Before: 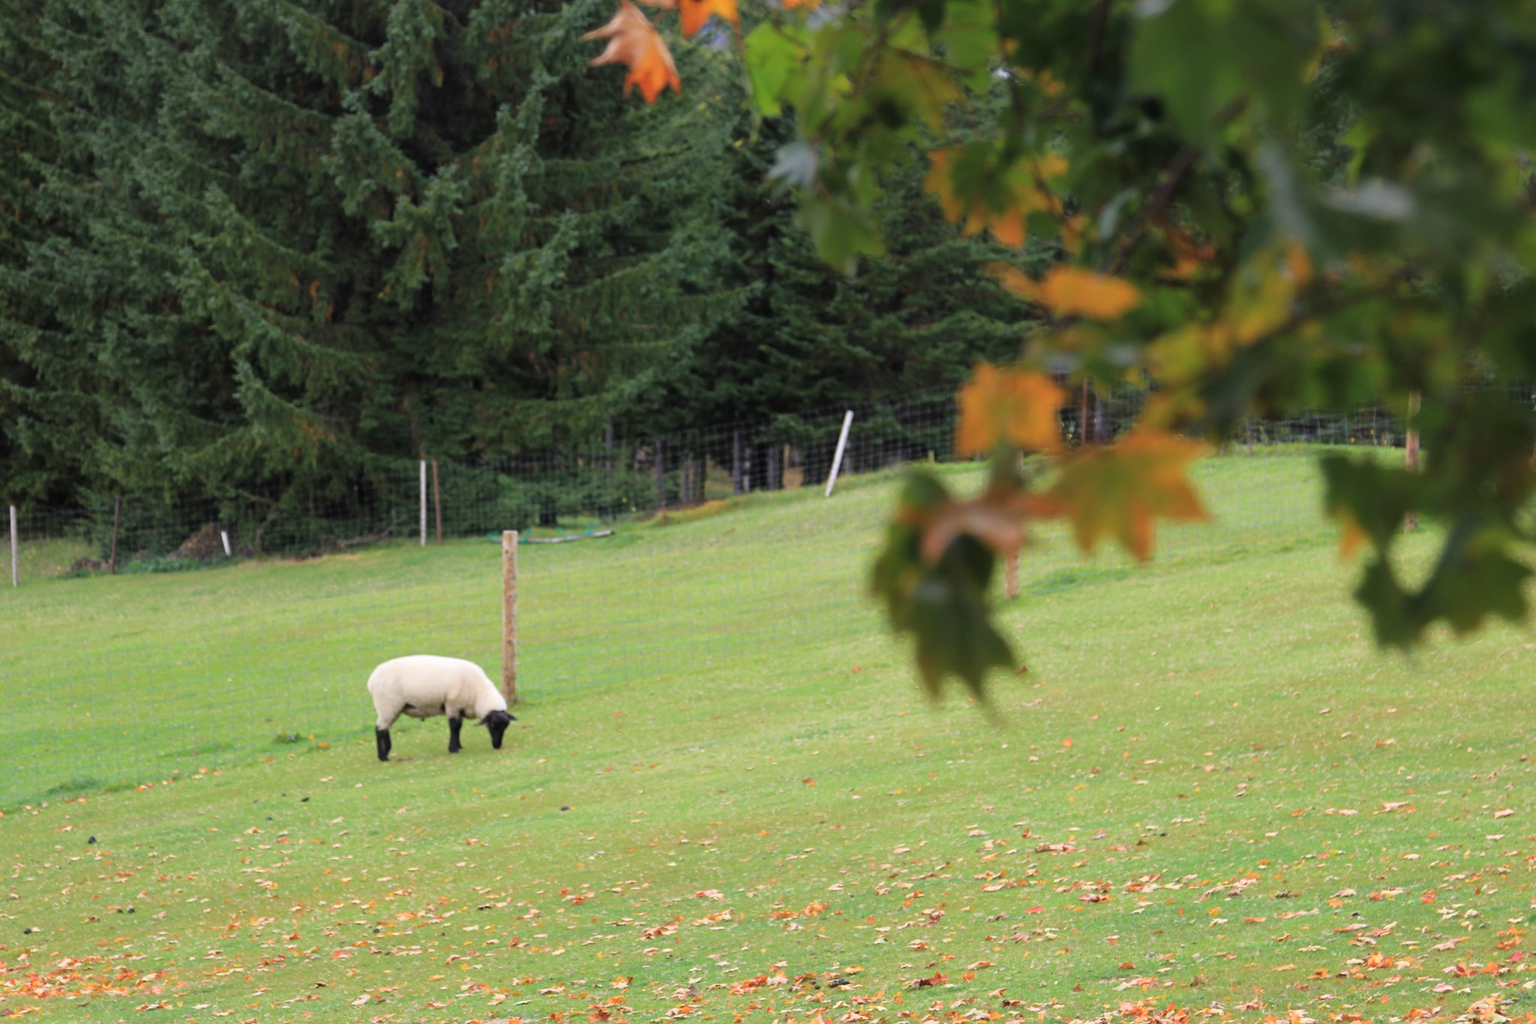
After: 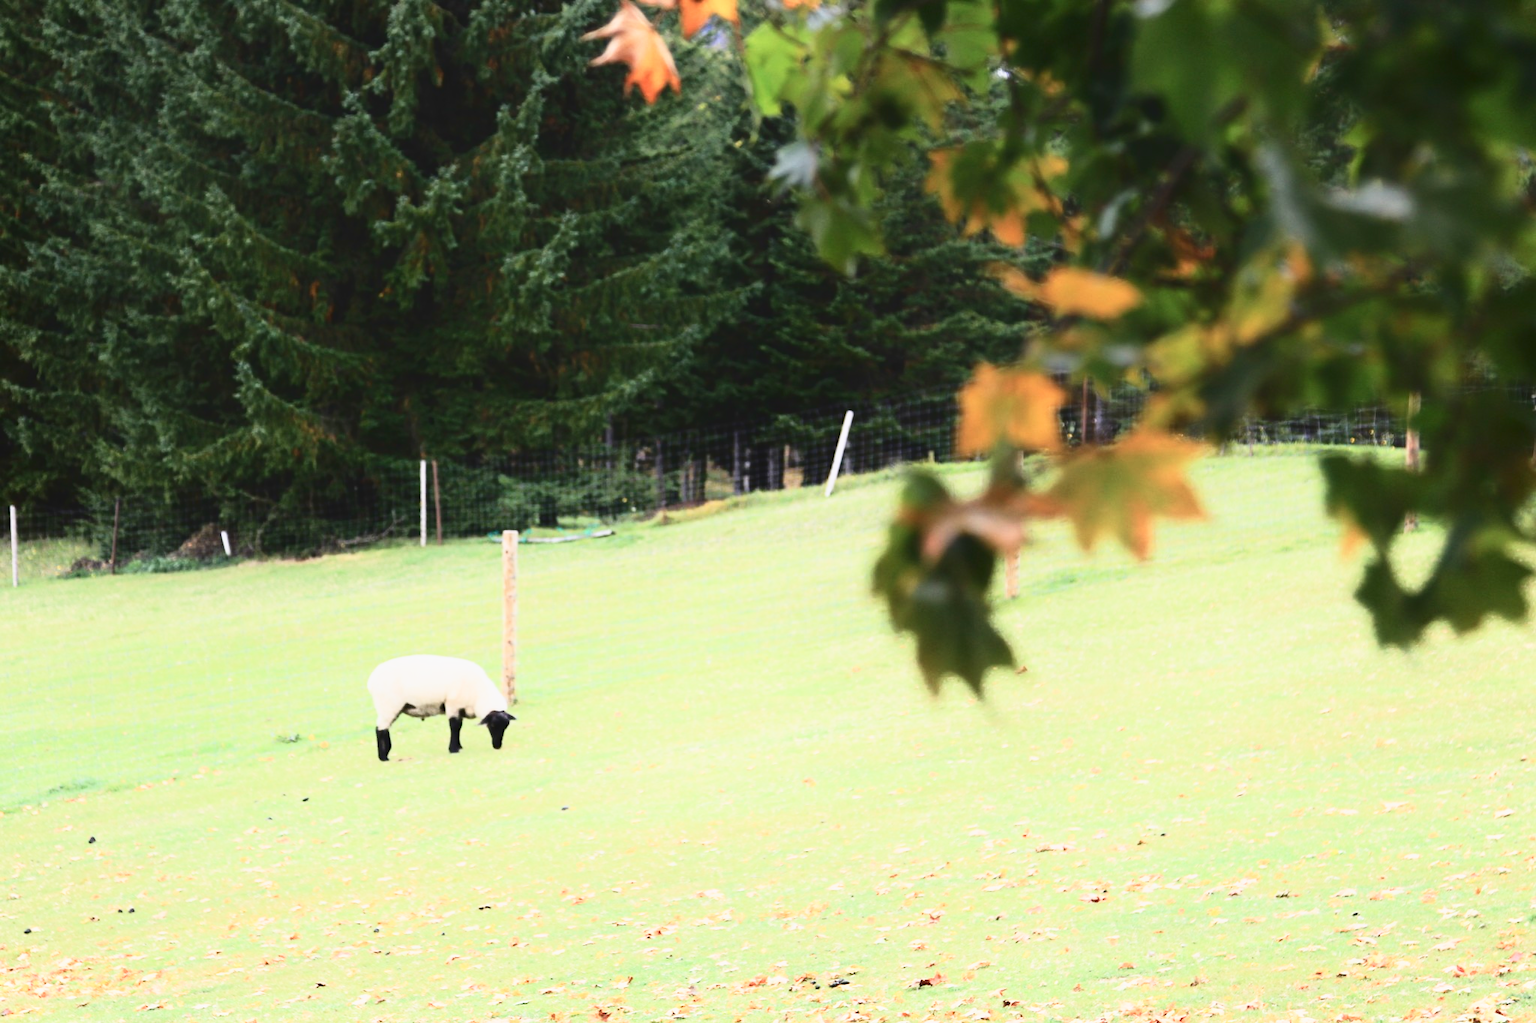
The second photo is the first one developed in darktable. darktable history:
base curve: curves: ch0 [(0, 0) (0.088, 0.125) (0.176, 0.251) (0.354, 0.501) (0.613, 0.749) (1, 0.877)], preserve colors none
shadows and highlights: shadows -63.45, white point adjustment -5.07, highlights 60.88
tone curve: curves: ch0 [(0, 0) (0.003, 0.117) (0.011, 0.118) (0.025, 0.123) (0.044, 0.13) (0.069, 0.137) (0.1, 0.149) (0.136, 0.157) (0.177, 0.184) (0.224, 0.217) (0.277, 0.257) (0.335, 0.324) (0.399, 0.406) (0.468, 0.511) (0.543, 0.609) (0.623, 0.712) (0.709, 0.8) (0.801, 0.877) (0.898, 0.938) (1, 1)], color space Lab, independent channels, preserve colors none
